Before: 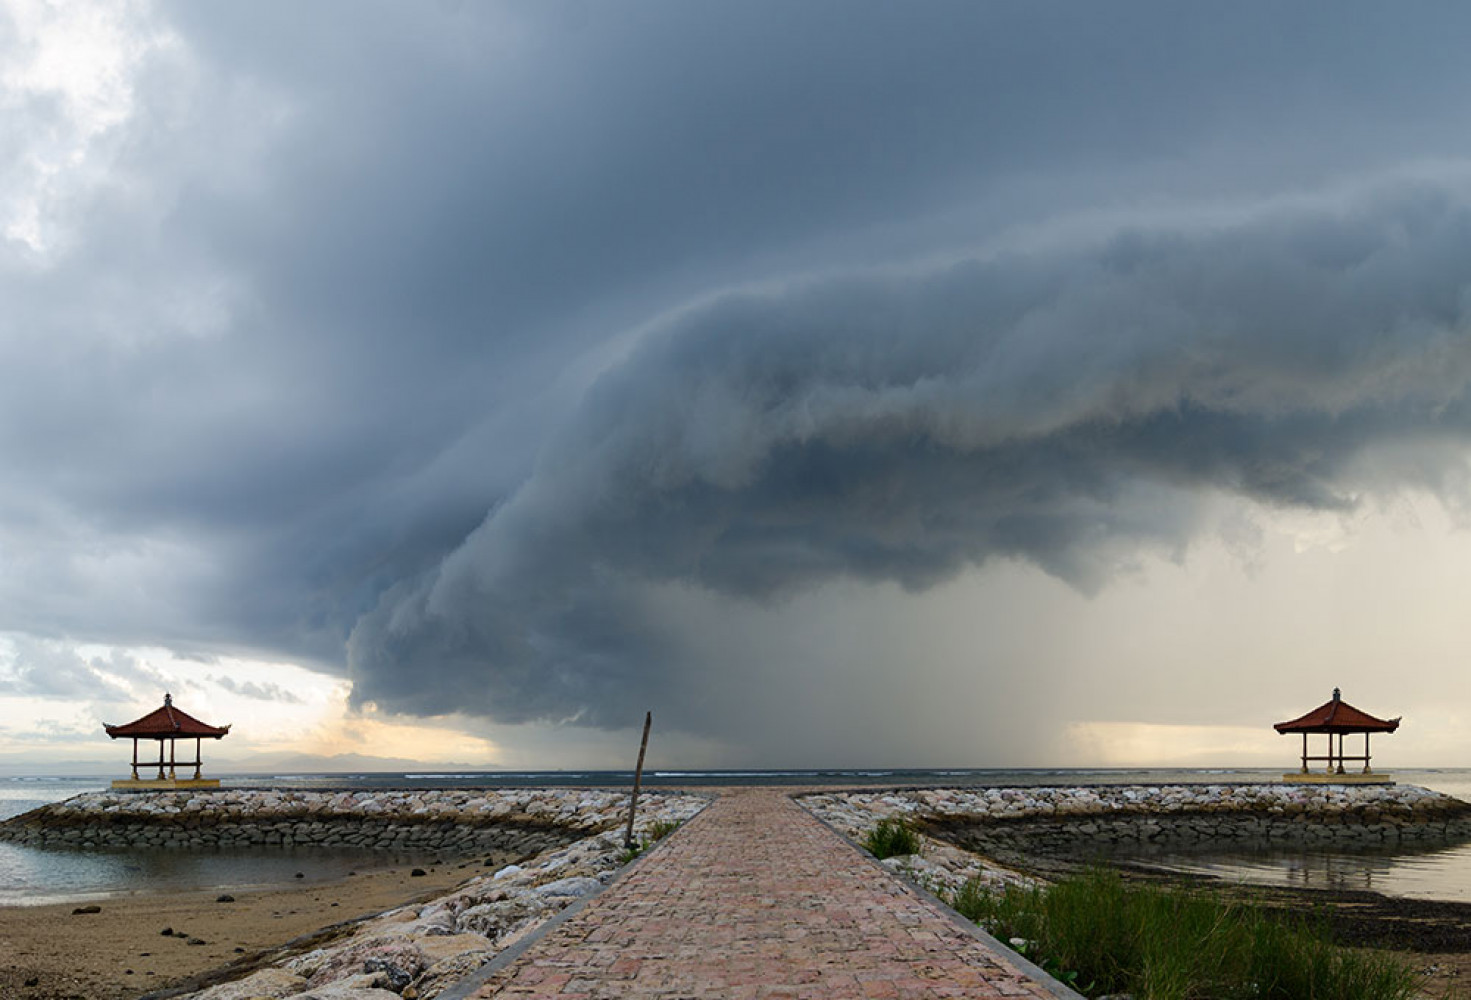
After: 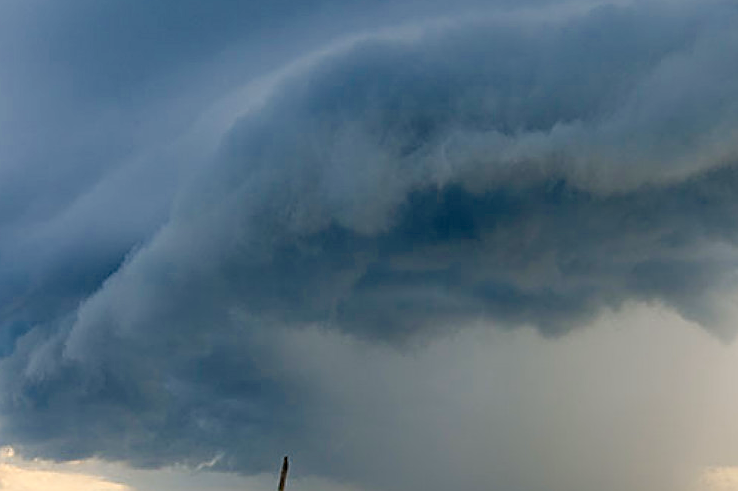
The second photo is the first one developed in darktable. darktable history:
color balance rgb: shadows lift › chroma 0.764%, shadows lift › hue 113.75°, highlights gain › chroma 0.287%, highlights gain › hue 331.51°, perceptual saturation grading › global saturation 20%, perceptual saturation grading › highlights -25.329%, perceptual saturation grading › shadows 49.93%, global vibrance 15.804%, saturation formula JzAzBz (2021)
crop: left 24.715%, top 25.503%, right 25.075%, bottom 25.303%
sharpen: on, module defaults
